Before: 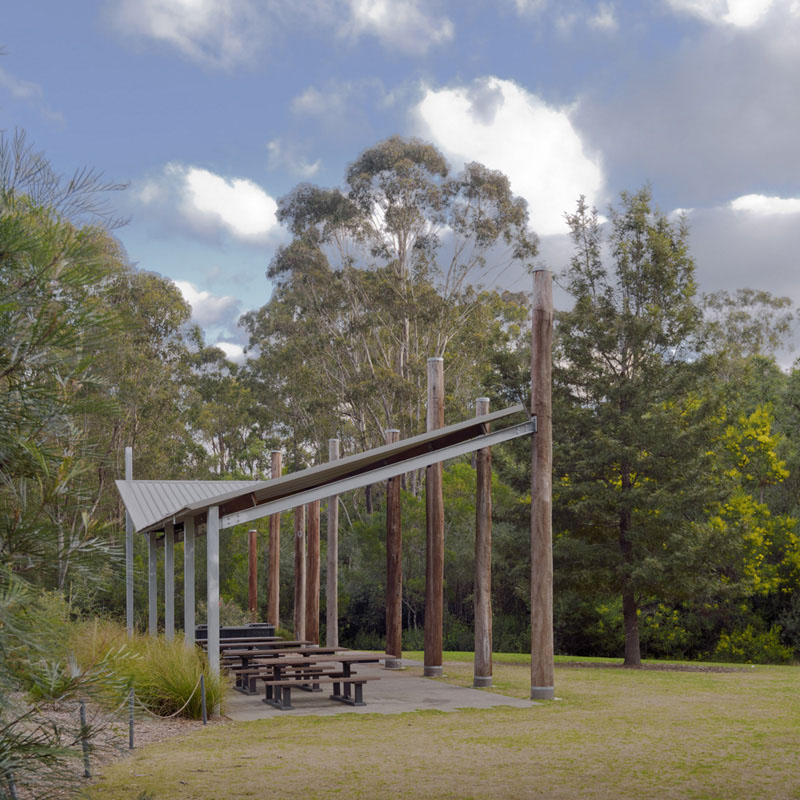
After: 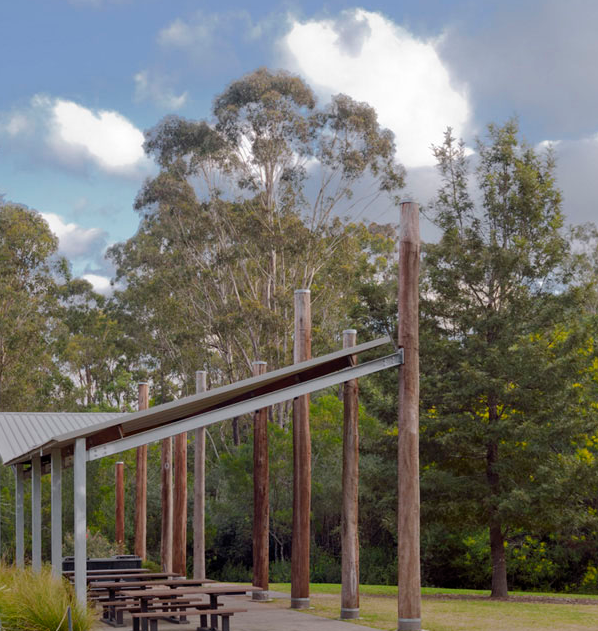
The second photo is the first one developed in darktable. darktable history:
crop: left 16.634%, top 8.52%, right 8.499%, bottom 12.542%
